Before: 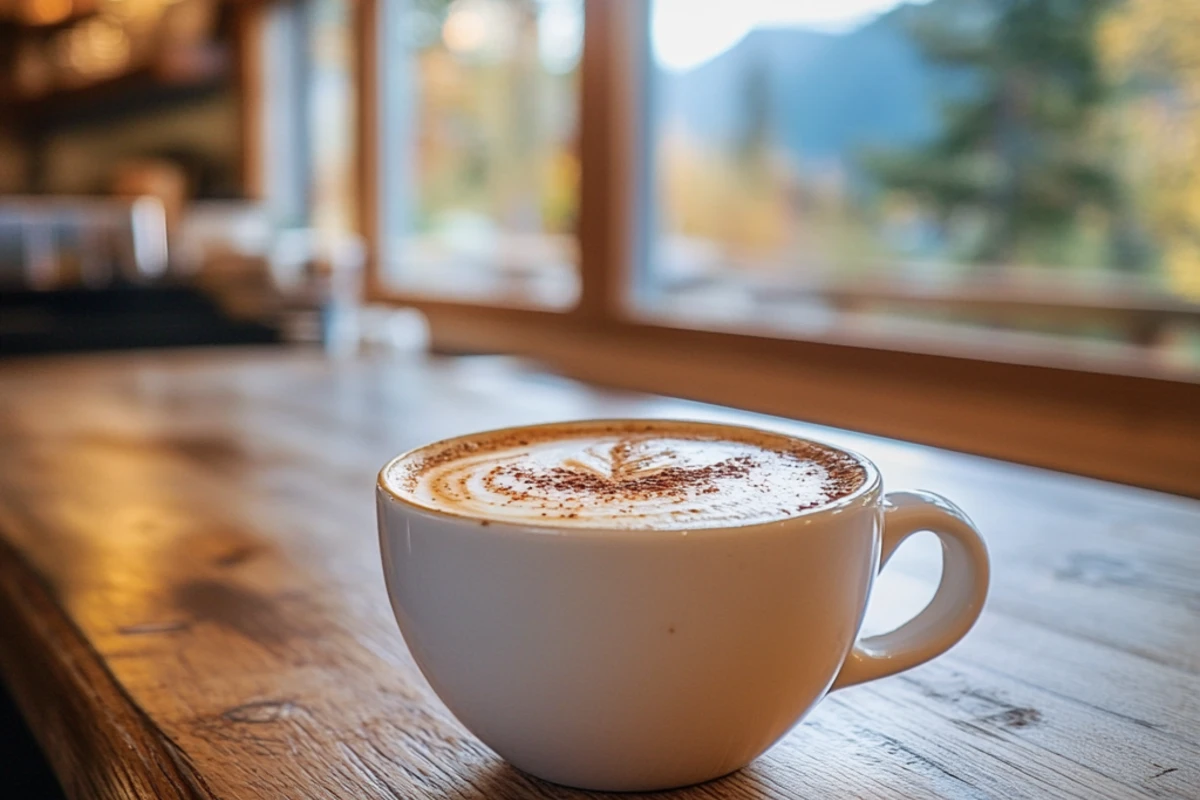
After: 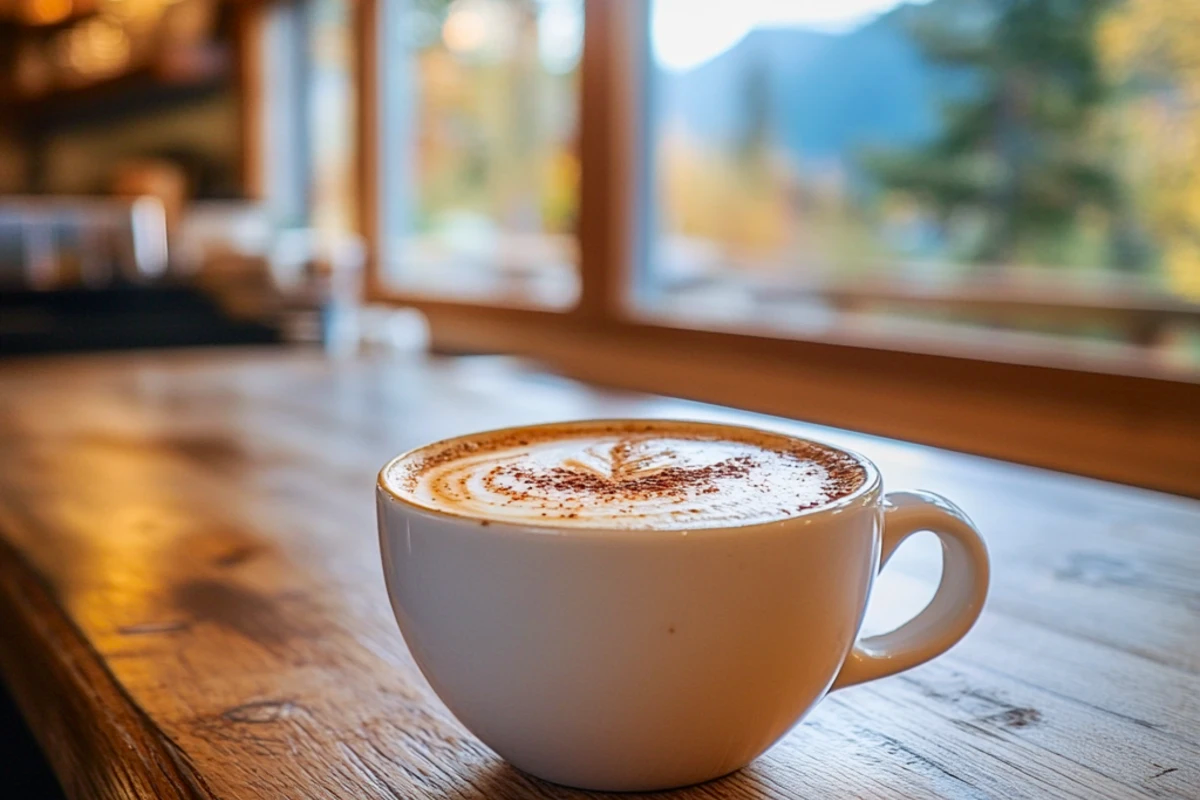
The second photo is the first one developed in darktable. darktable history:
tone equalizer: edges refinement/feathering 500, mask exposure compensation -1.57 EV, preserve details no
contrast brightness saturation: contrast 0.082, saturation 0.2
